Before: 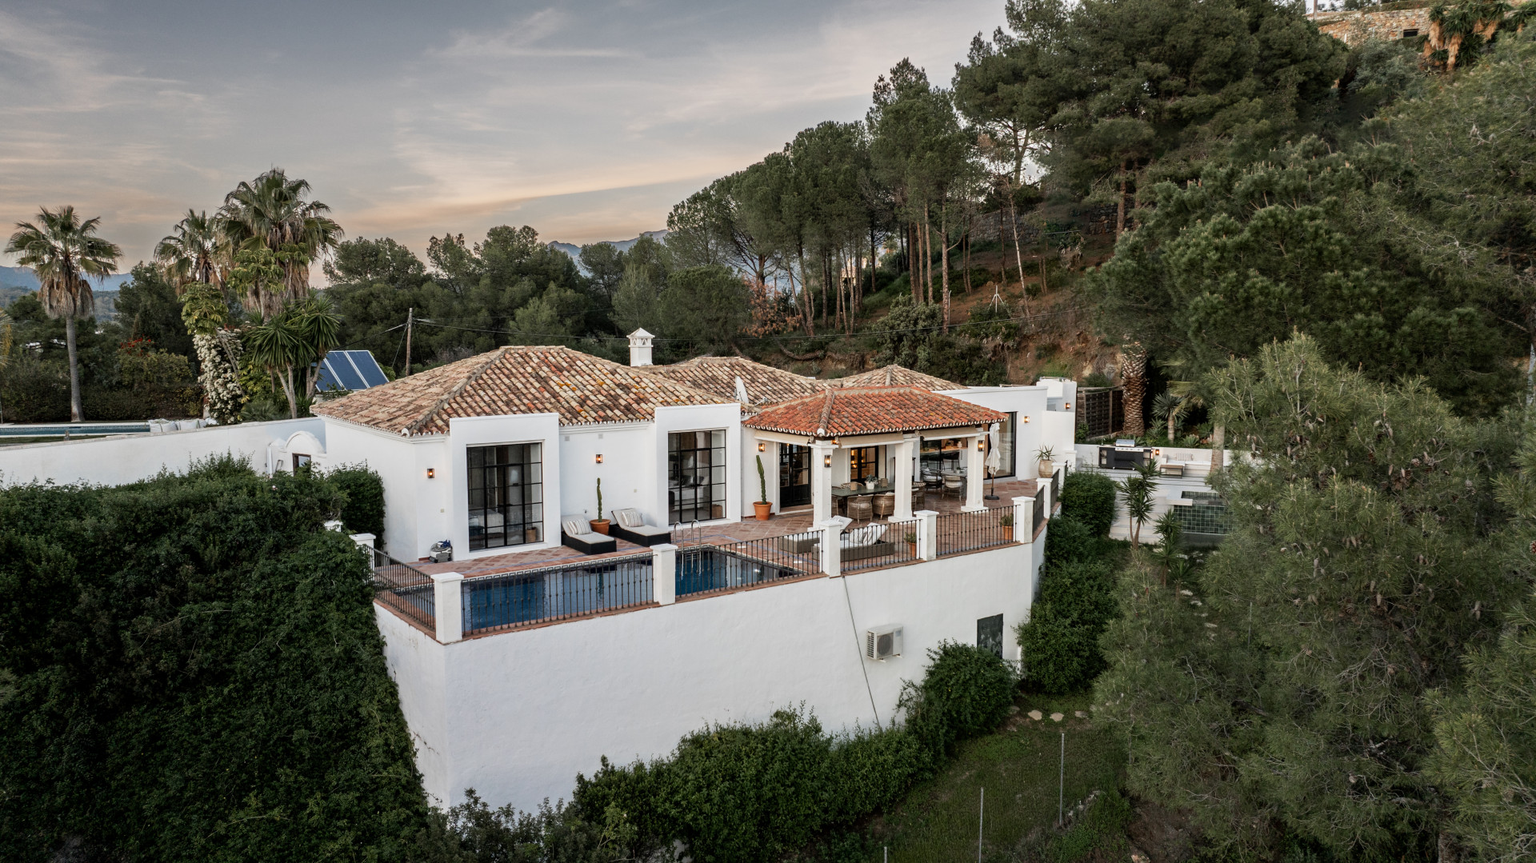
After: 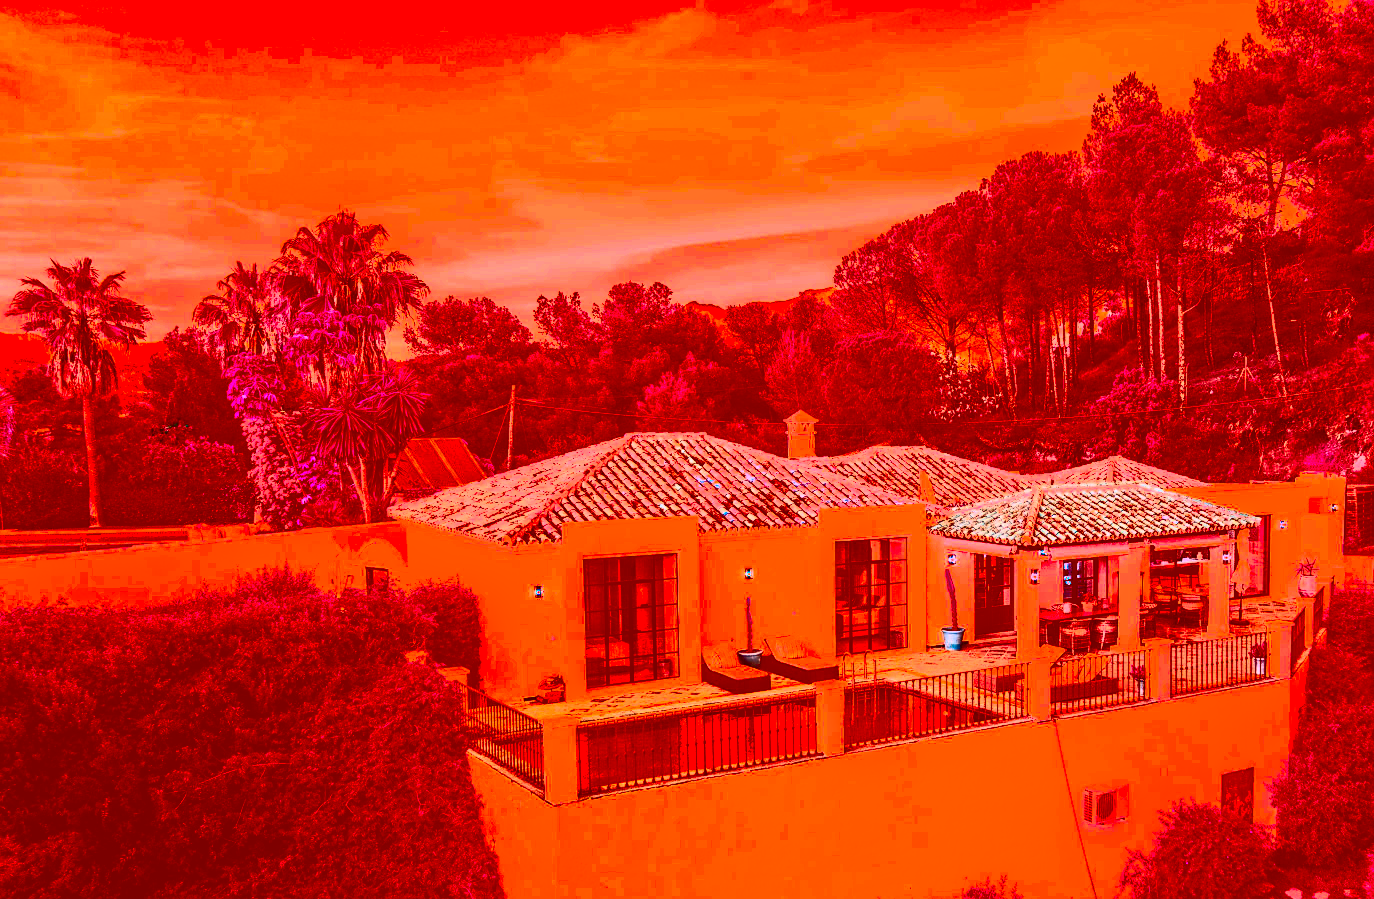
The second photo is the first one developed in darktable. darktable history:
contrast brightness saturation: contrast 0.941, brightness 0.197
crop: right 28.43%, bottom 16.636%
color correction: highlights a* -39.24, highlights b* -39.55, shadows a* -39.46, shadows b* -39.2, saturation -2.99
sharpen: radius 1.435, amount 0.393, threshold 1.416
exposure: black level correction 0.001, exposure 0.5 EV, compensate highlight preservation false
haze removal: adaptive false
local contrast: detail 130%
